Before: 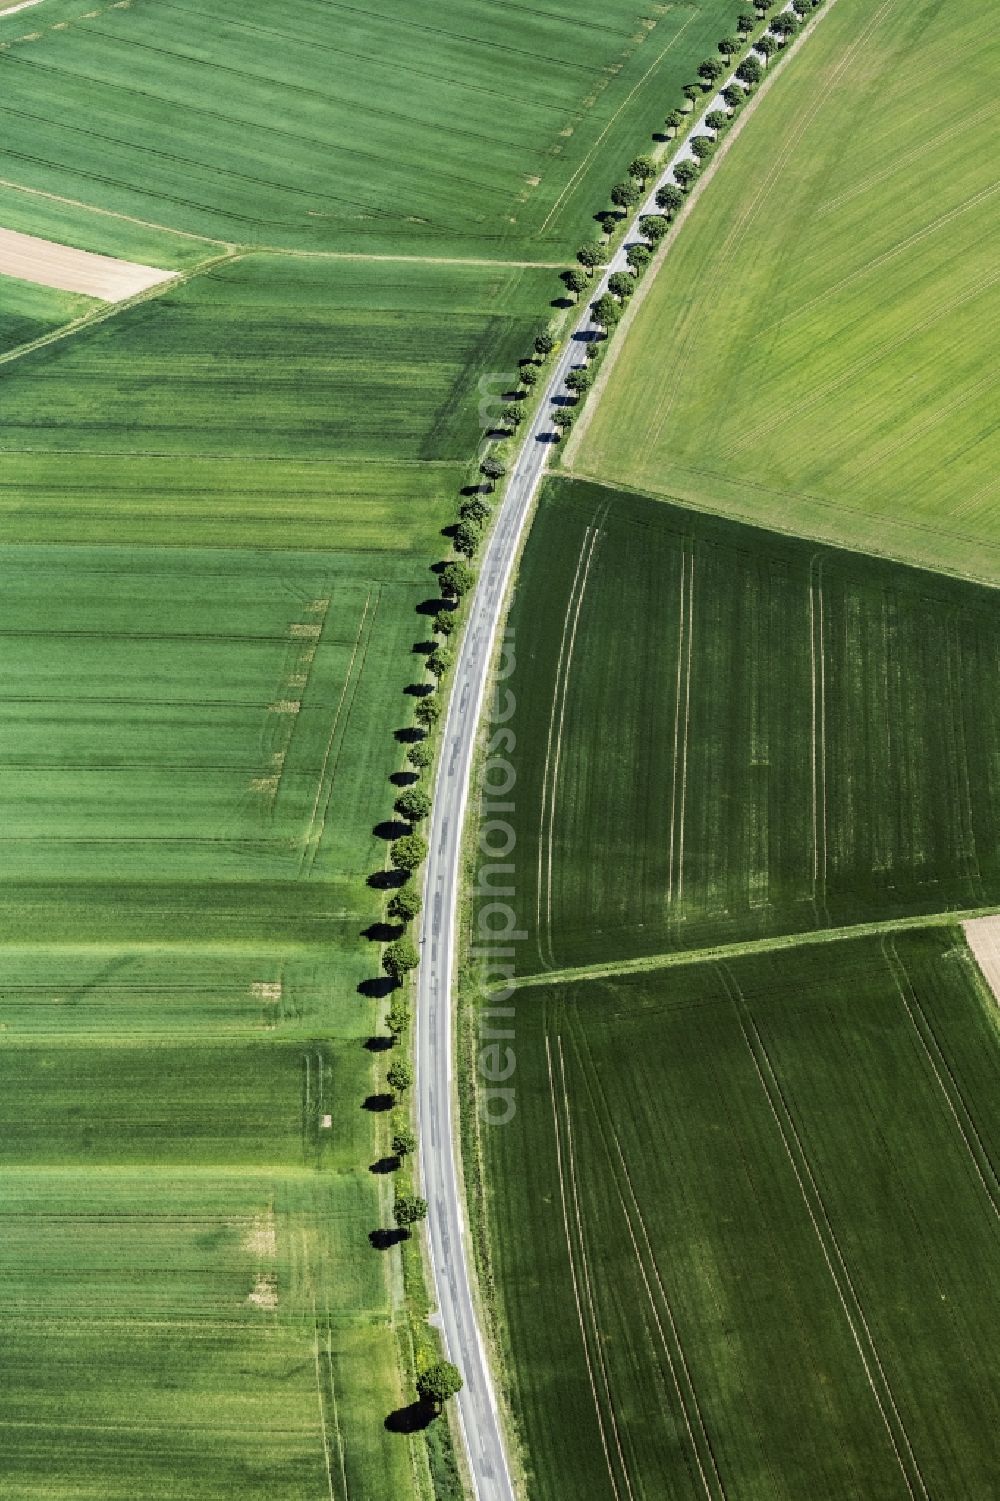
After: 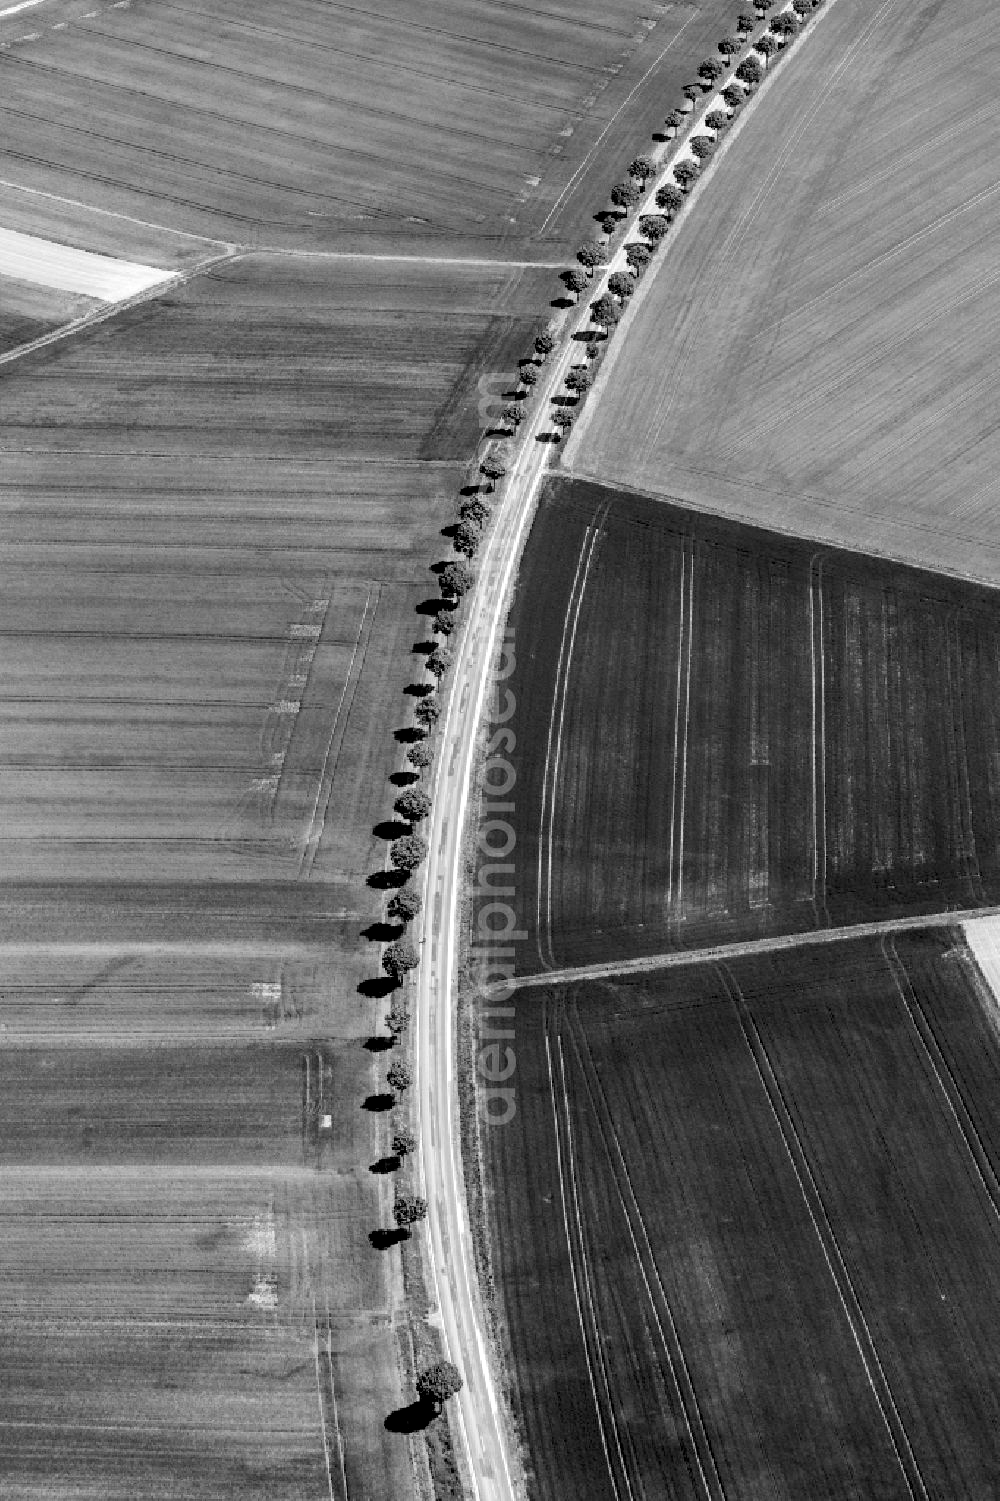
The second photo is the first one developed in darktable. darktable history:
white balance: red 1.004, blue 1.096
rgb levels: levels [[0.01, 0.419, 0.839], [0, 0.5, 1], [0, 0.5, 1]]
color calibration: output gray [0.22, 0.42, 0.37, 0], gray › normalize channels true, illuminant same as pipeline (D50), adaptation XYZ, x 0.346, y 0.359, gamut compression 0
